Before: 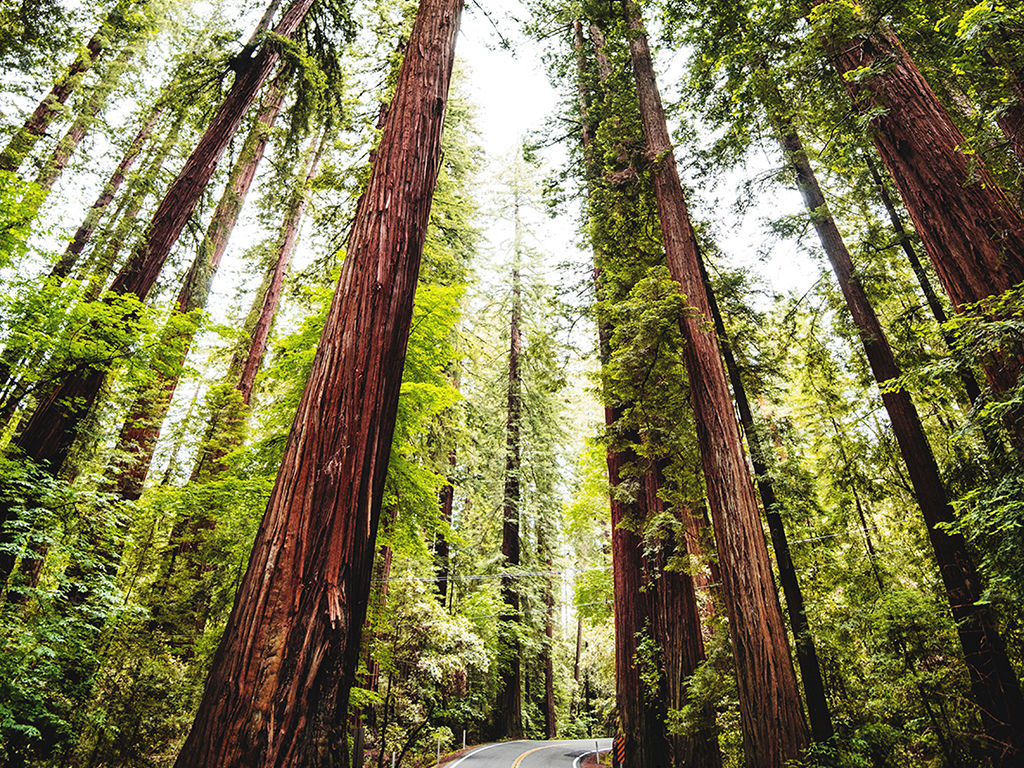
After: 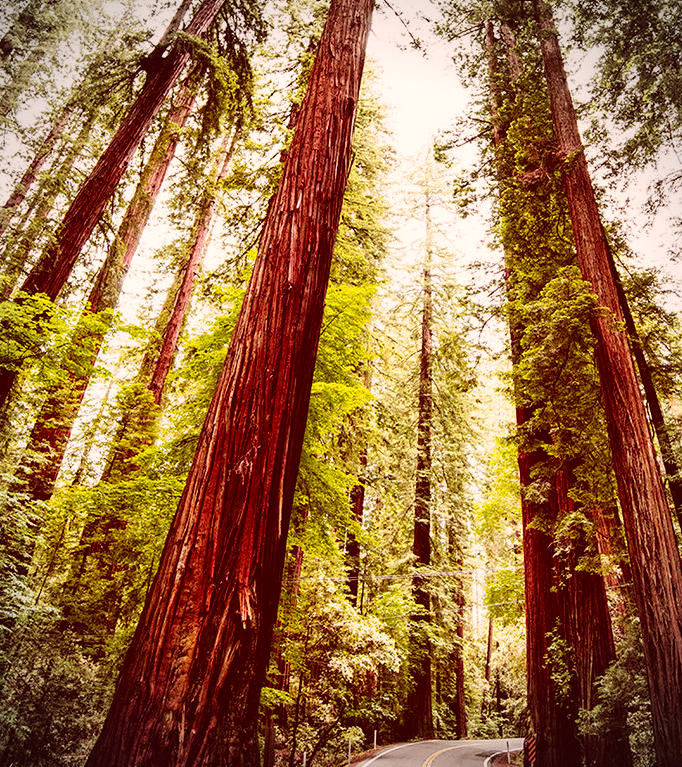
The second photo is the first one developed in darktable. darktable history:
crop and rotate: left 8.786%, right 24.548%
color correction: highlights a* 9.03, highlights b* 8.71, shadows a* 40, shadows b* 40, saturation 0.8
contrast brightness saturation: contrast 0.08, saturation 0.2
vignetting: unbound false
